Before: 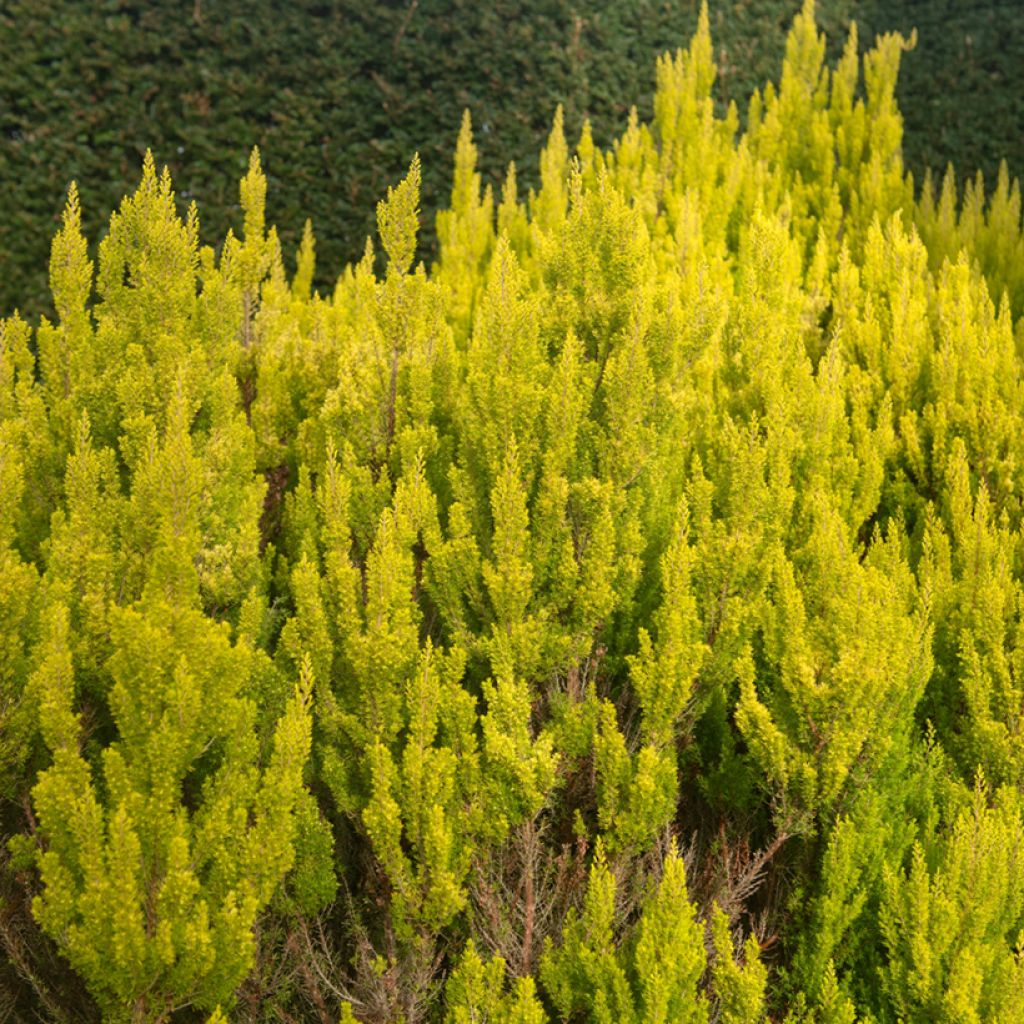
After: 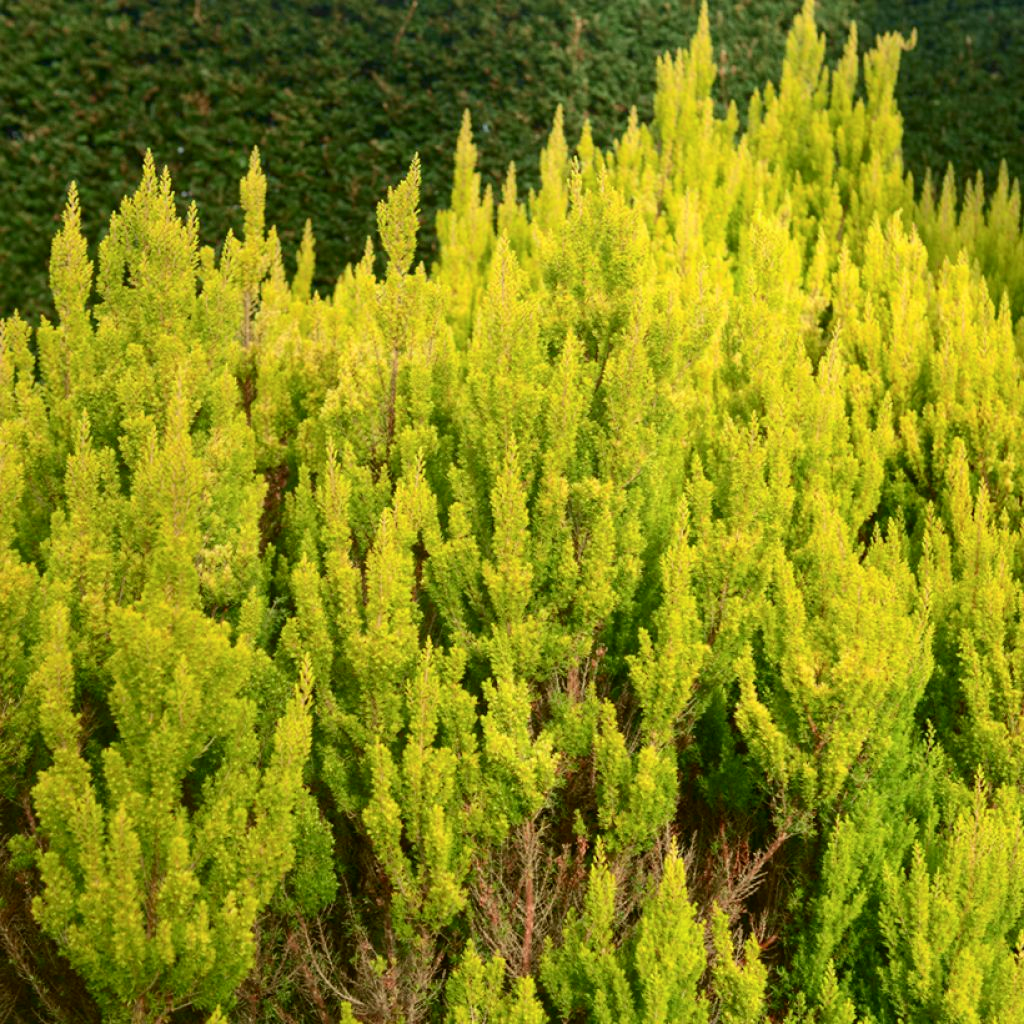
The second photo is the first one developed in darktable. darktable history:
tone curve: curves: ch0 [(0, 0.024) (0.049, 0.038) (0.176, 0.162) (0.325, 0.324) (0.438, 0.465) (0.598, 0.645) (0.843, 0.879) (1, 1)]; ch1 [(0, 0) (0.351, 0.347) (0.446, 0.42) (0.481, 0.463) (0.504, 0.504) (0.522, 0.521) (0.546, 0.563) (0.622, 0.664) (0.728, 0.786) (1, 1)]; ch2 [(0, 0) (0.327, 0.324) (0.427, 0.413) (0.458, 0.444) (0.502, 0.504) (0.526, 0.539) (0.547, 0.581) (0.612, 0.634) (0.76, 0.765) (1, 1)], color space Lab, independent channels, preserve colors none
